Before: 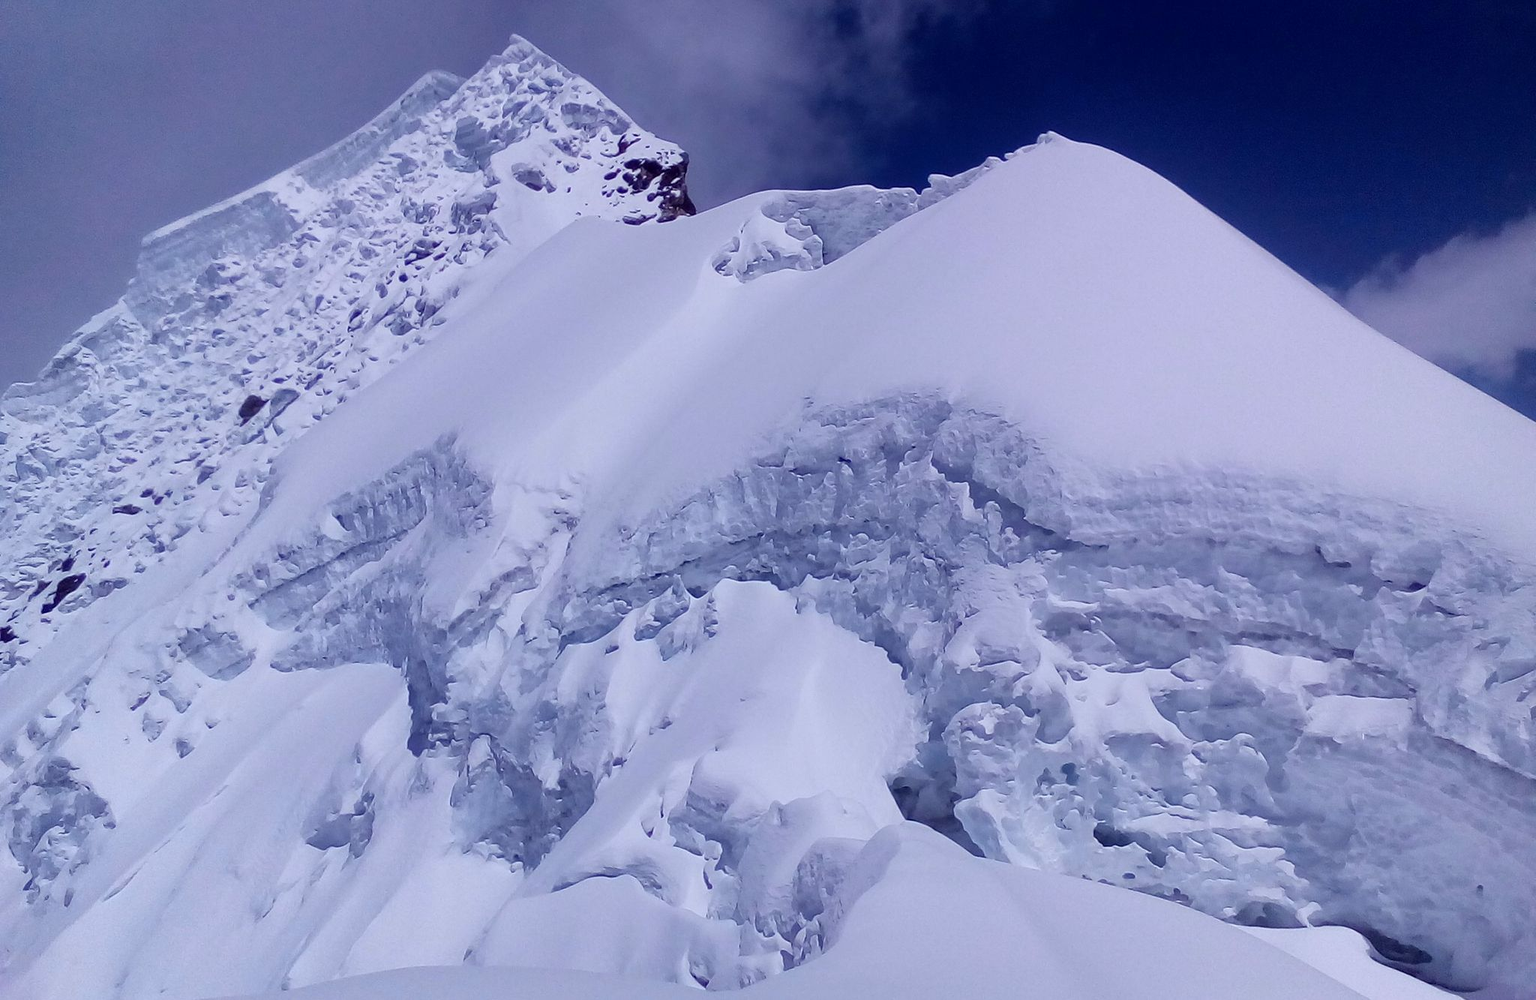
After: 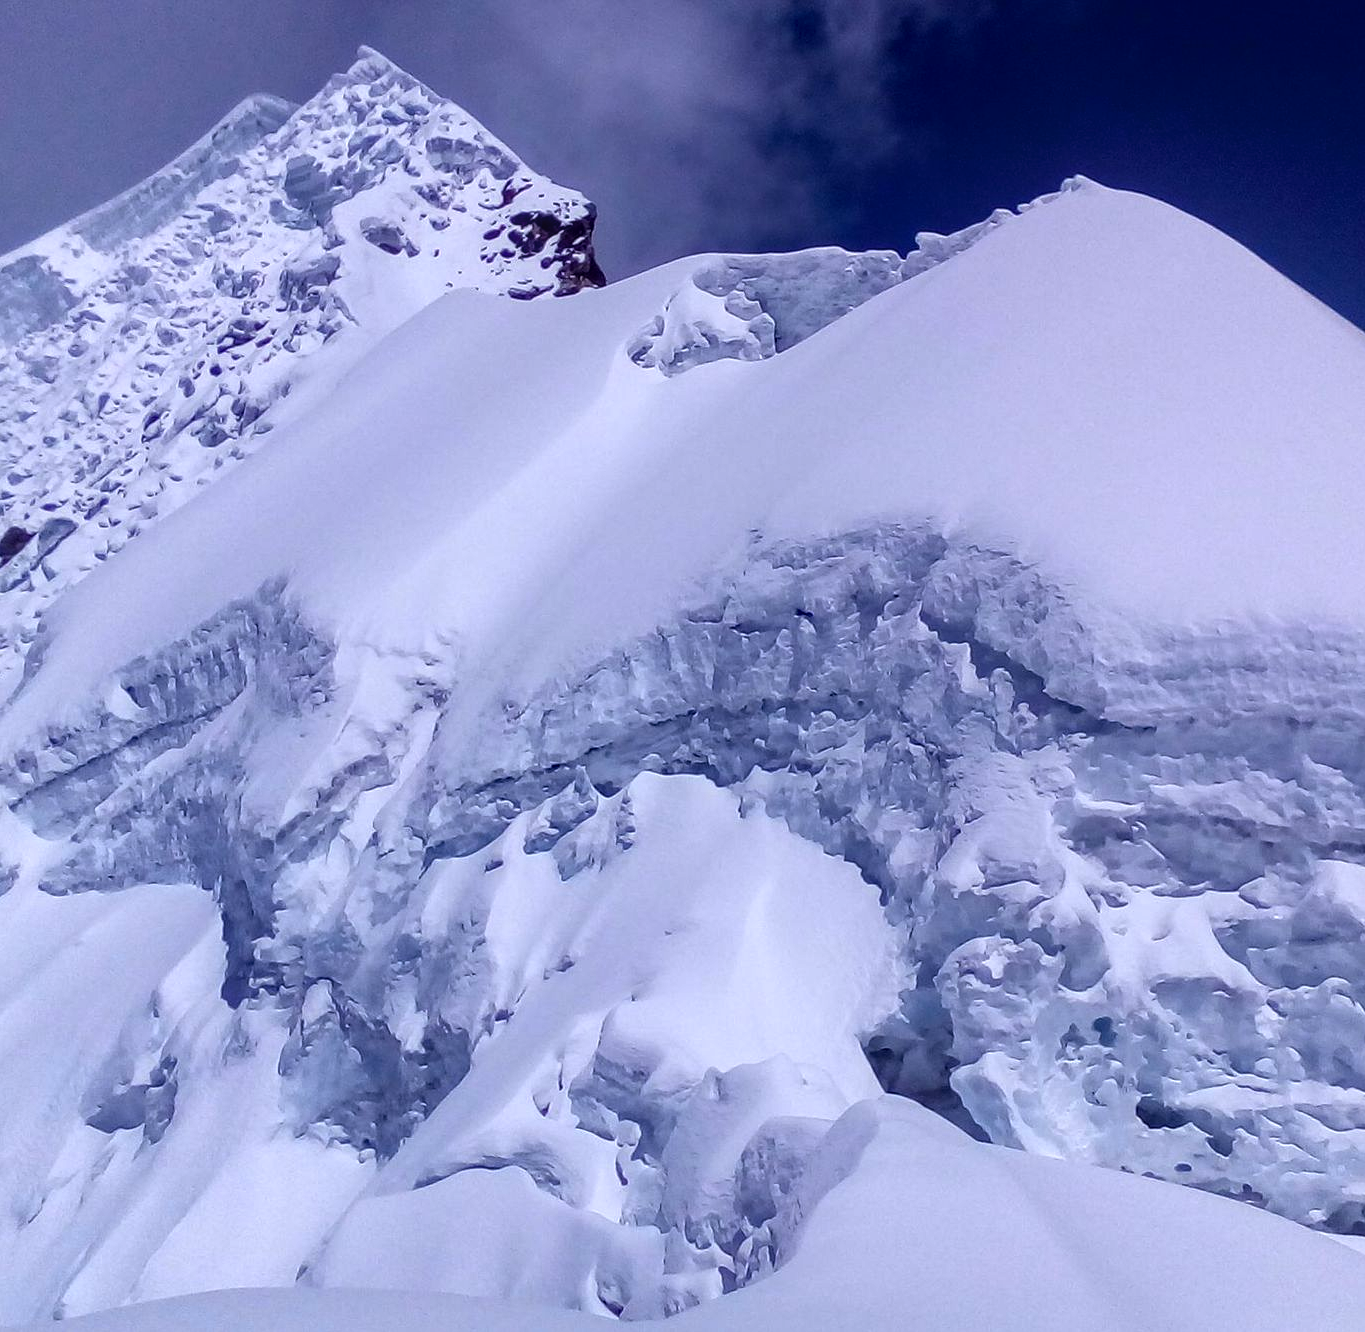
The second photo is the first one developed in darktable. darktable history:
local contrast: on, module defaults
crop and rotate: left 15.754%, right 17.579%
color balance rgb: linear chroma grading › global chroma 10%, global vibrance 10%, contrast 15%, saturation formula JzAzBz (2021)
